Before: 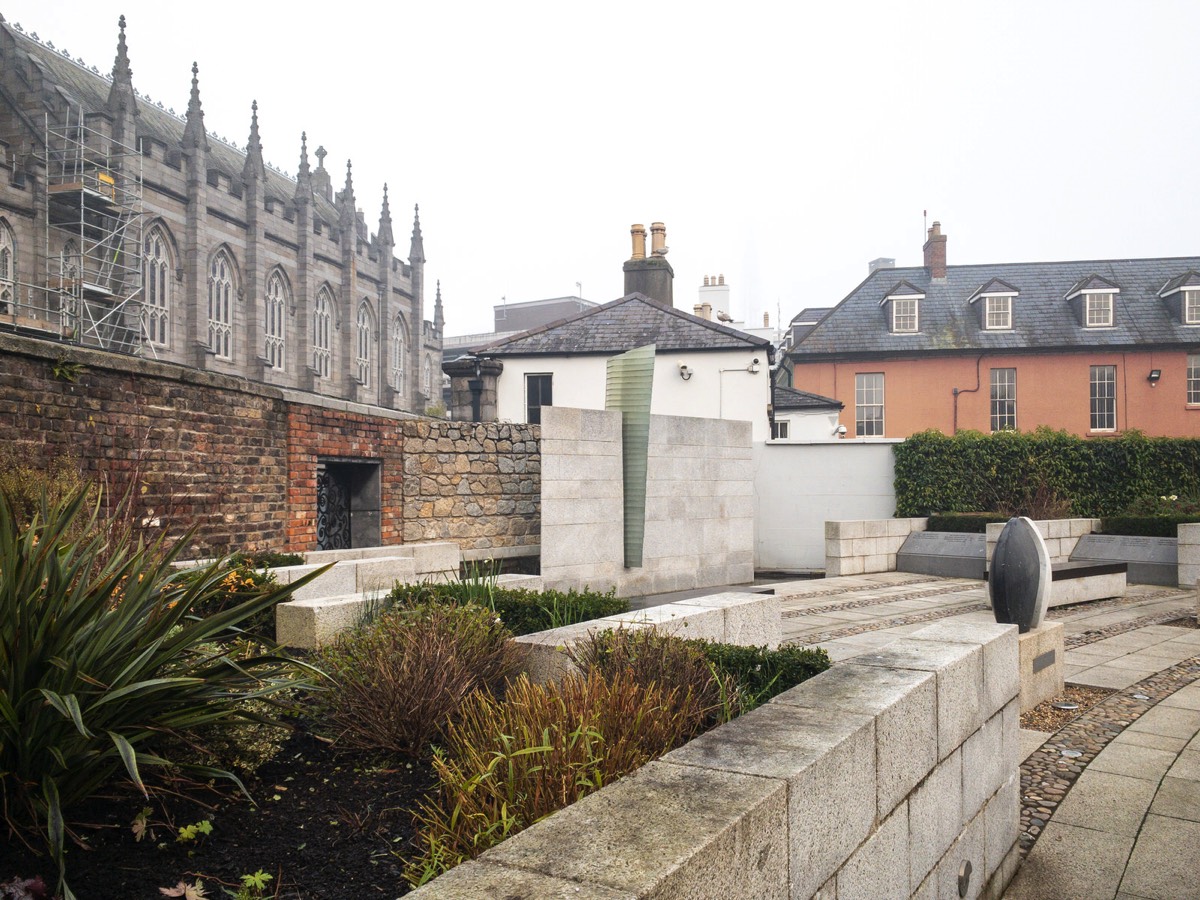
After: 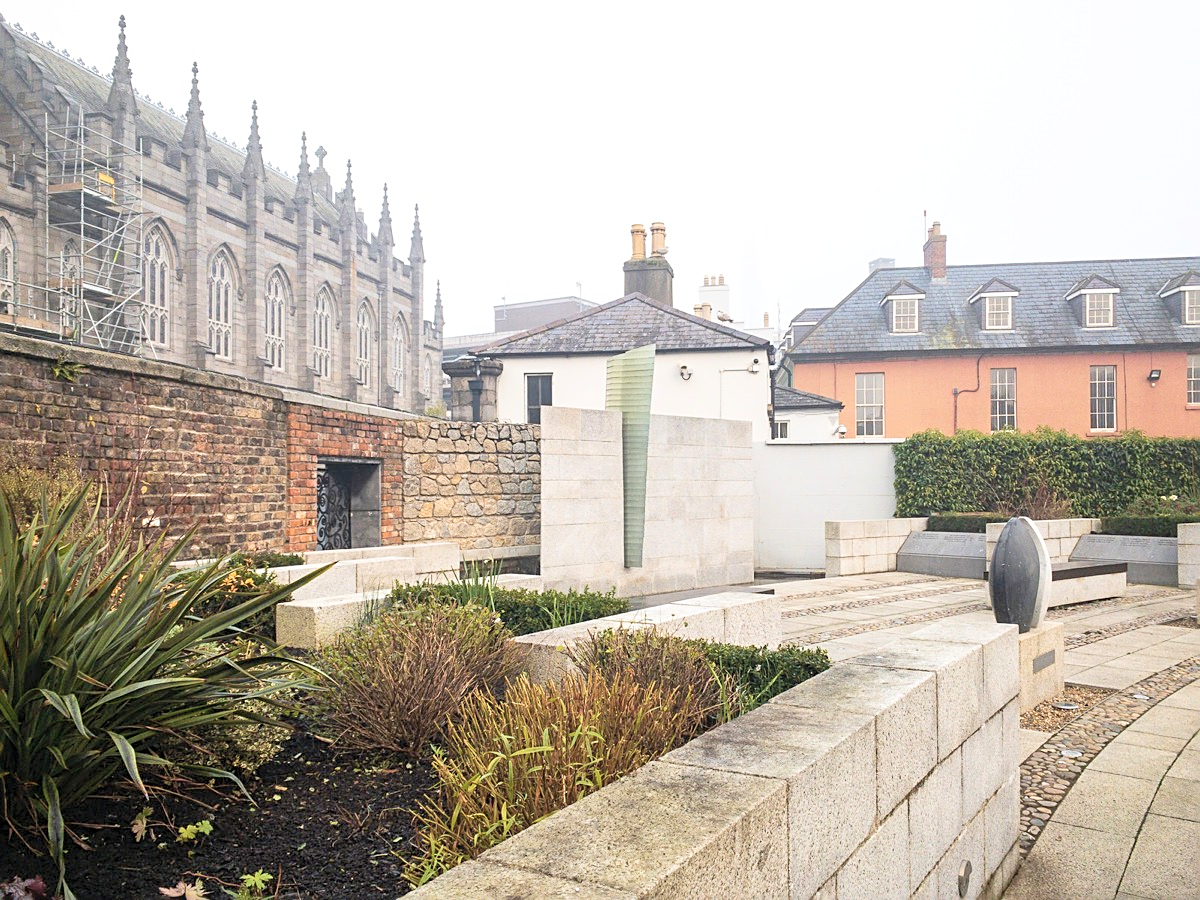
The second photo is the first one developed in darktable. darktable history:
contrast brightness saturation: contrast 0.143, brightness 0.227
velvia: on, module defaults
sharpen: on, module defaults
